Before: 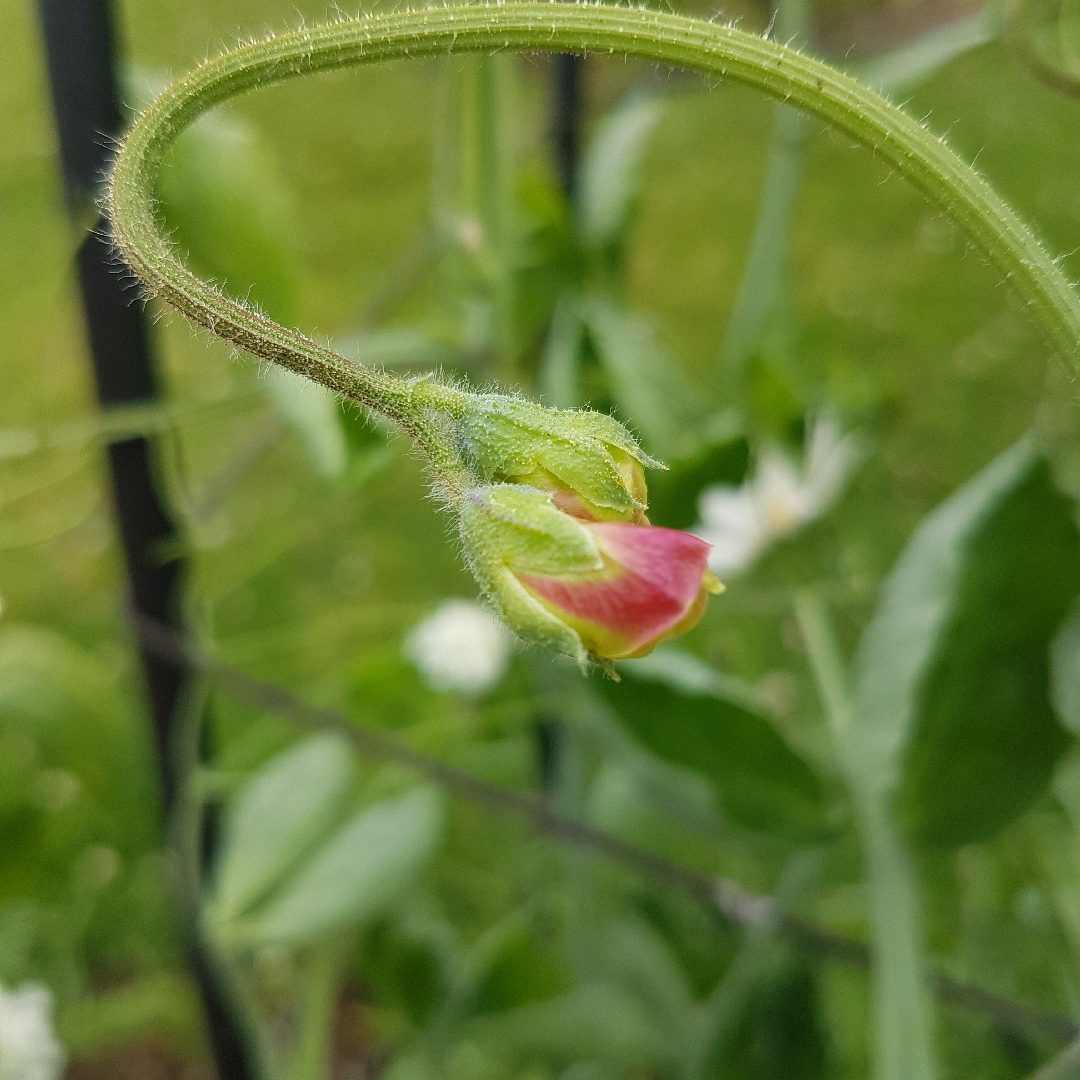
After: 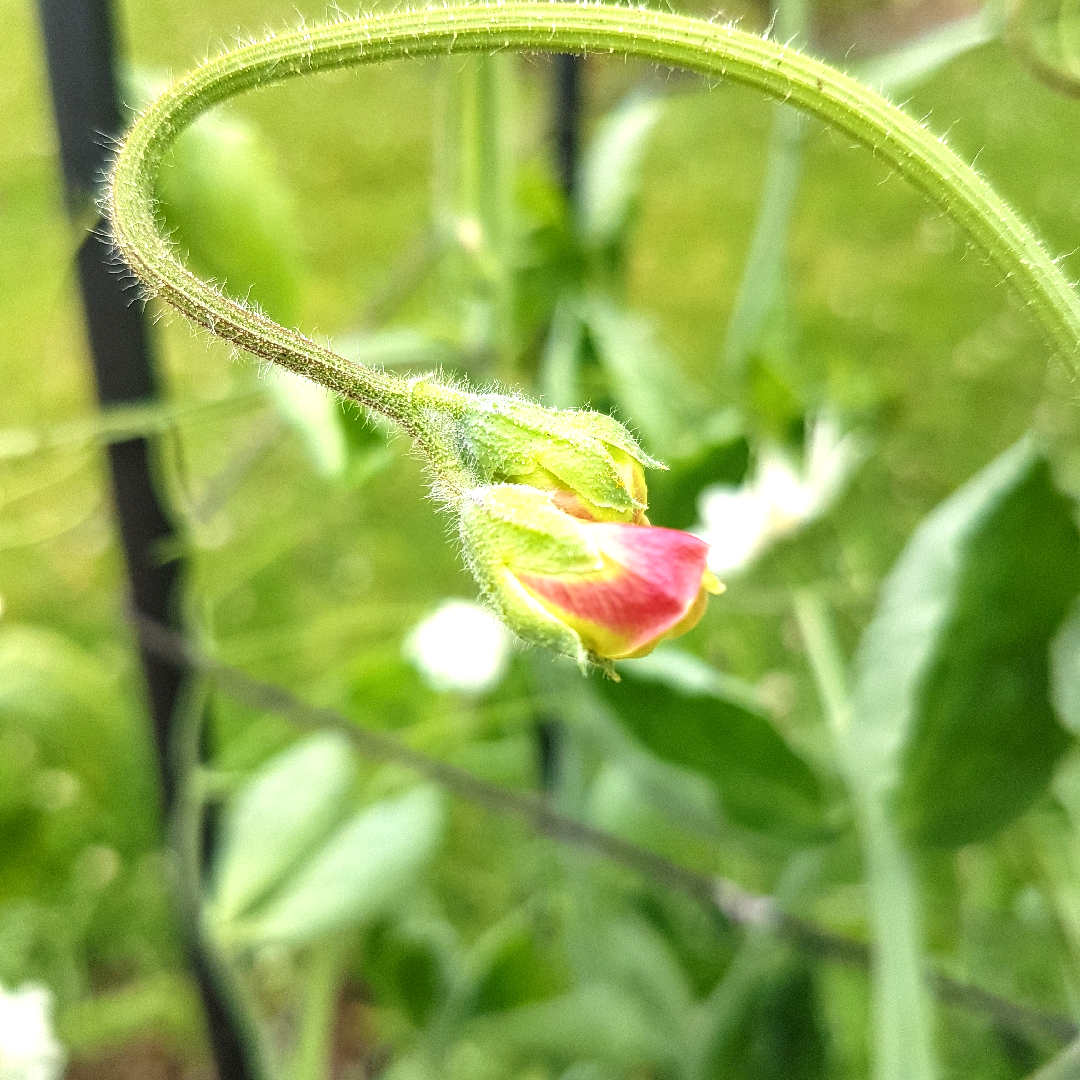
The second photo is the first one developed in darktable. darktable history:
local contrast: on, module defaults
exposure: black level correction 0, exposure 1.101 EV, compensate highlight preservation false
